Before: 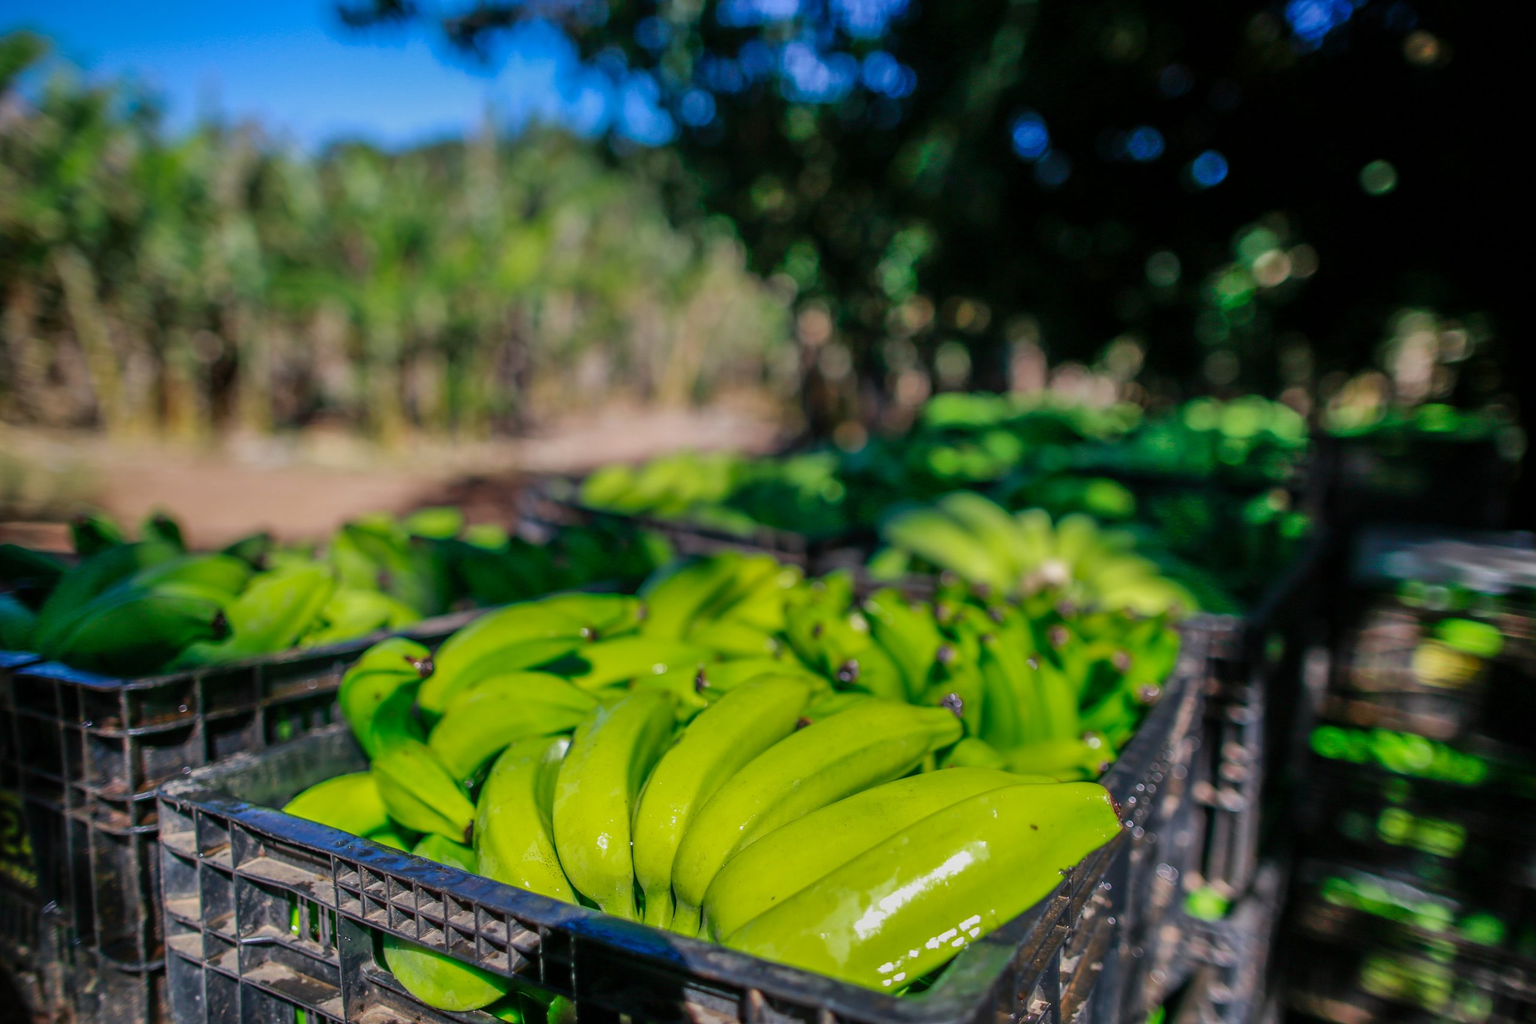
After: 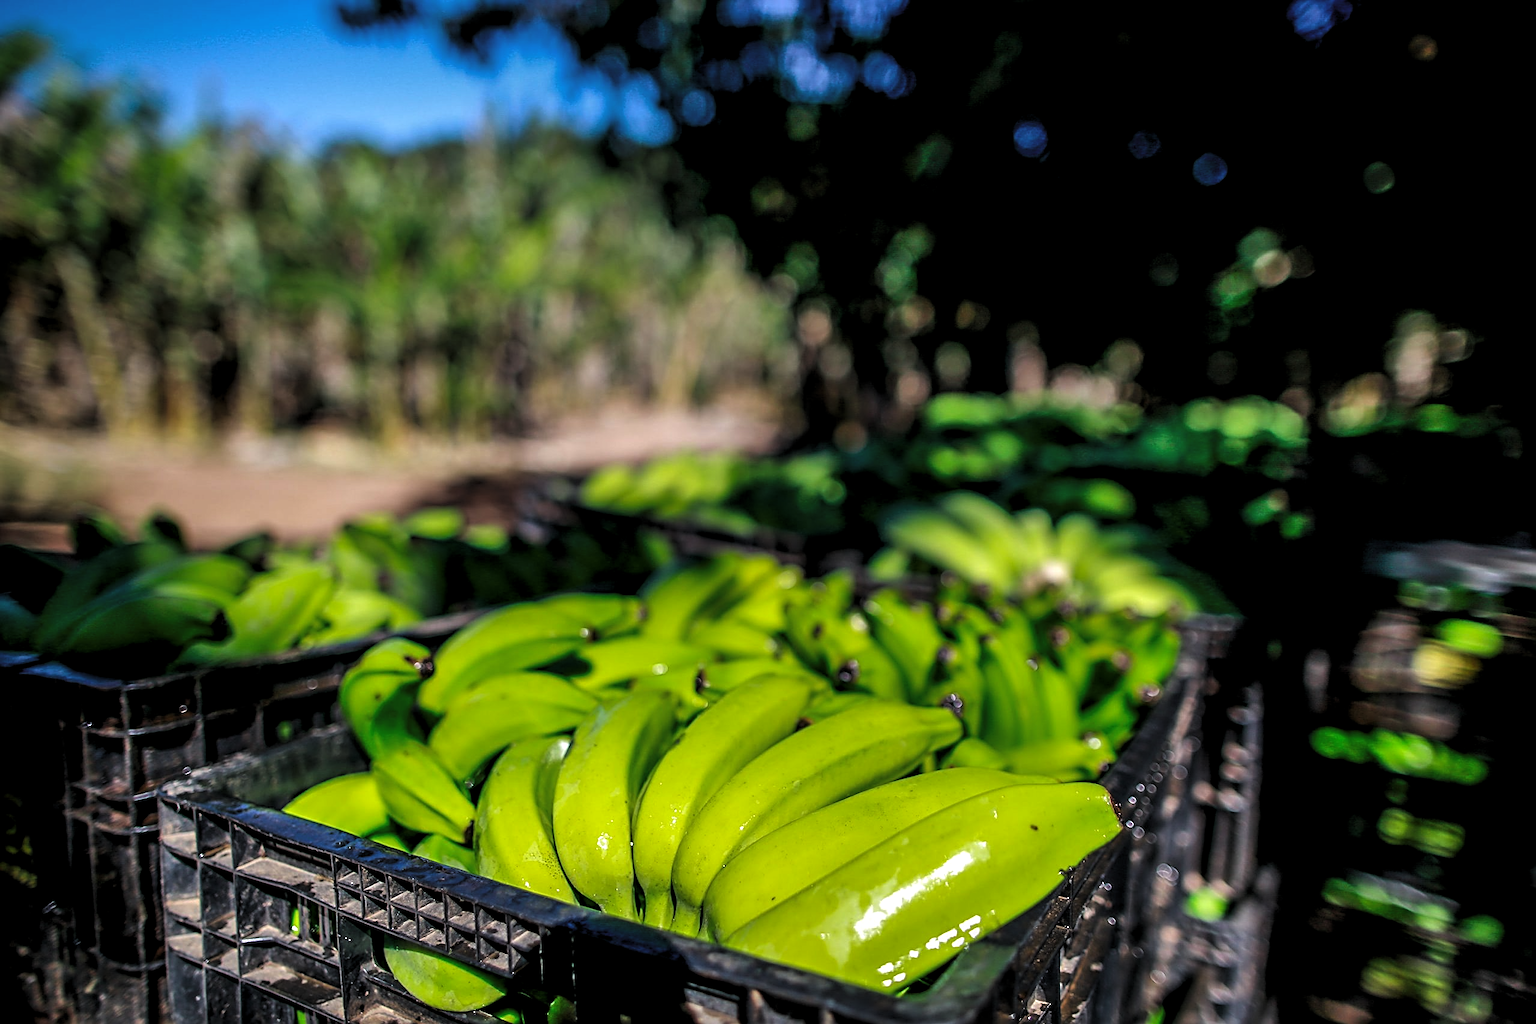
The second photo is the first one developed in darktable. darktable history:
levels: levels [0.129, 0.519, 0.867]
sharpen: radius 2.549, amount 0.637
